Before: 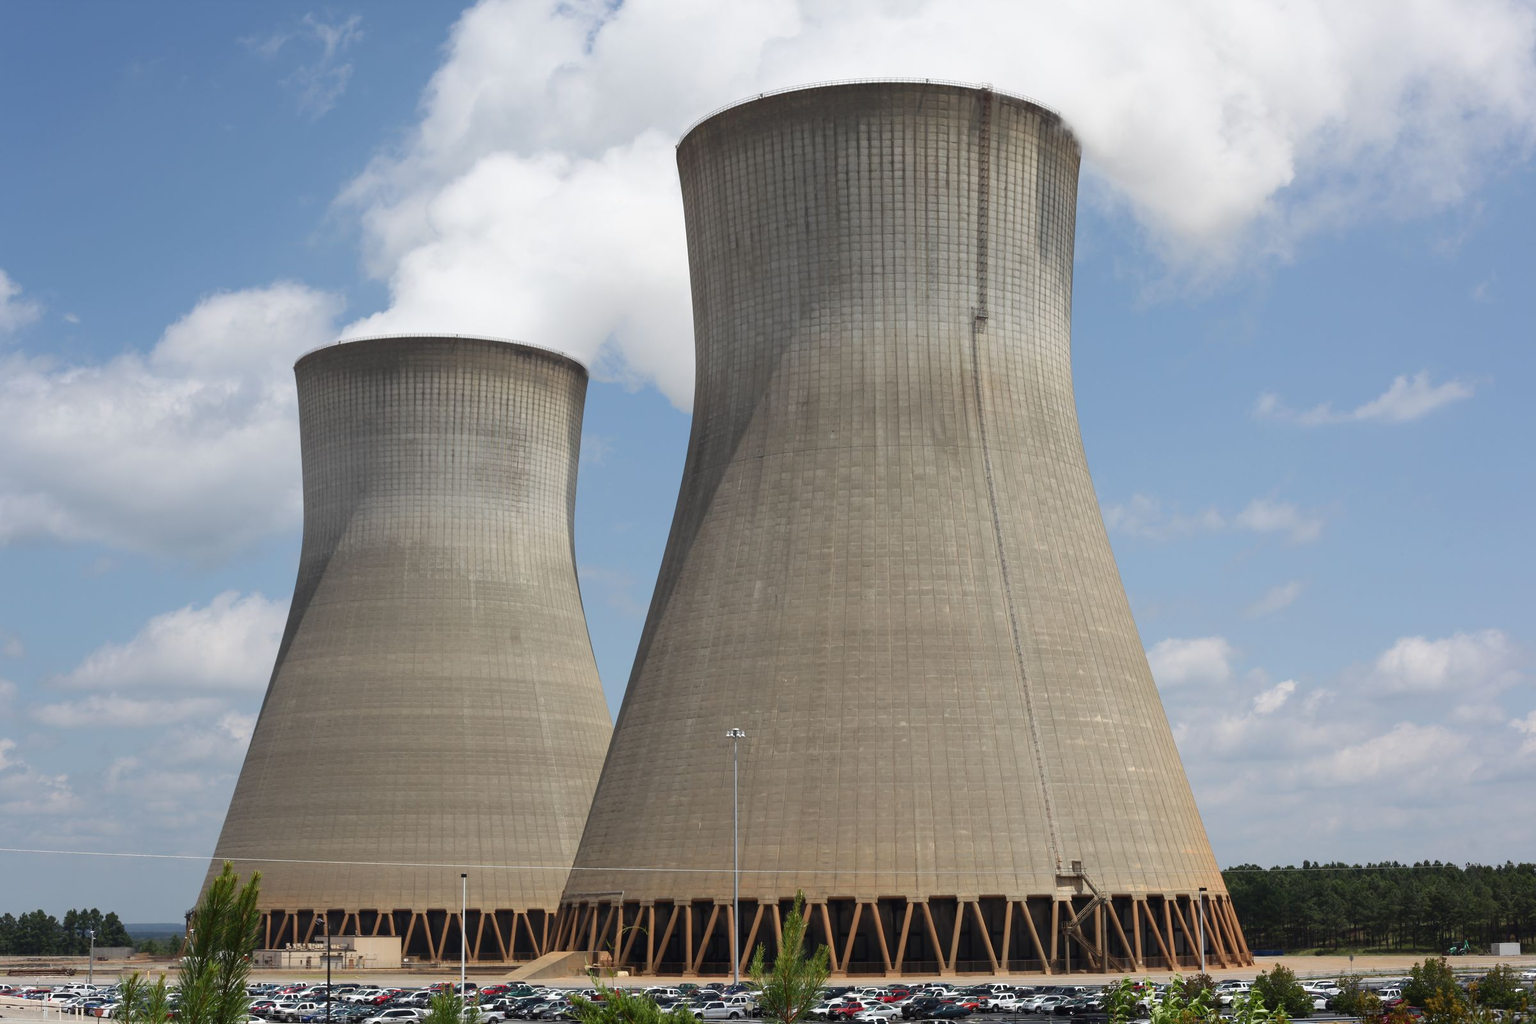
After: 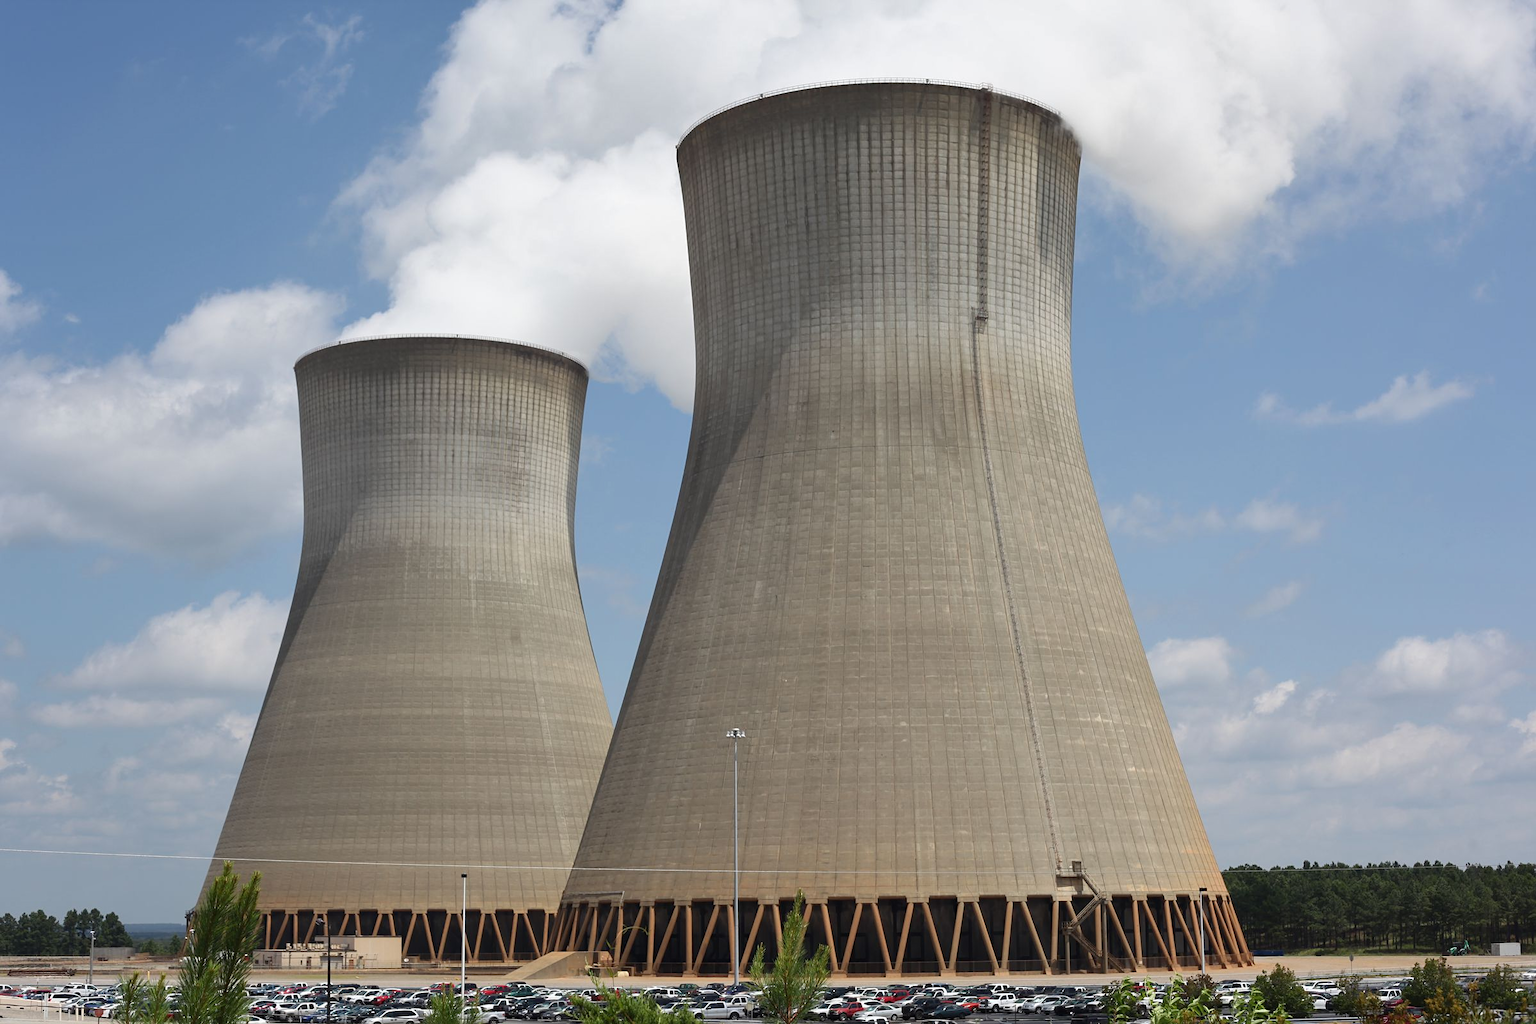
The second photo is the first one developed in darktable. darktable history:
sharpen: amount 0.2
shadows and highlights: radius 125.46, shadows 30.51, highlights -30.51, low approximation 0.01, soften with gaussian
